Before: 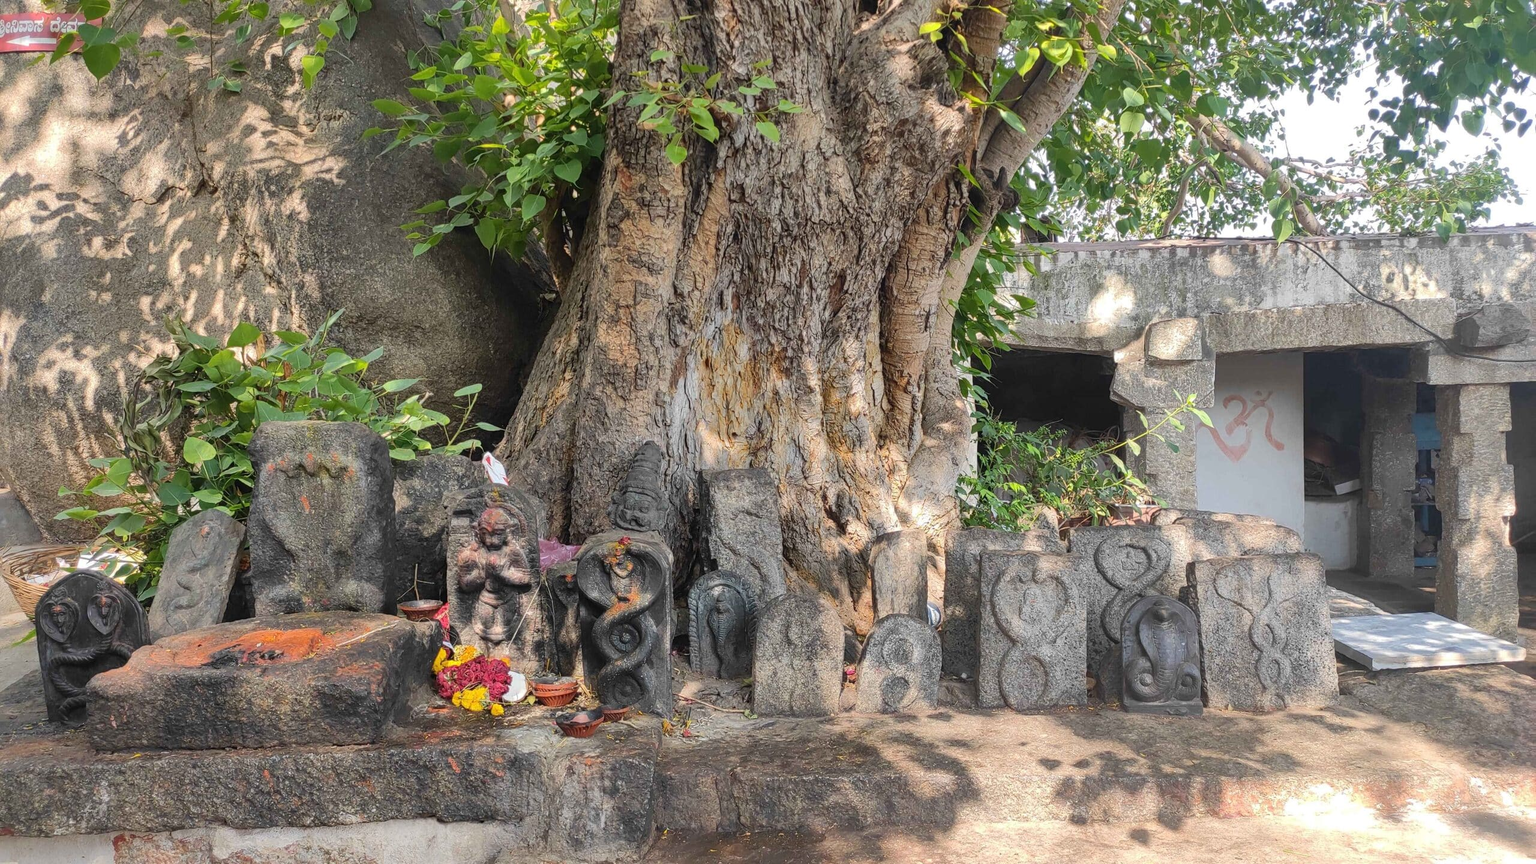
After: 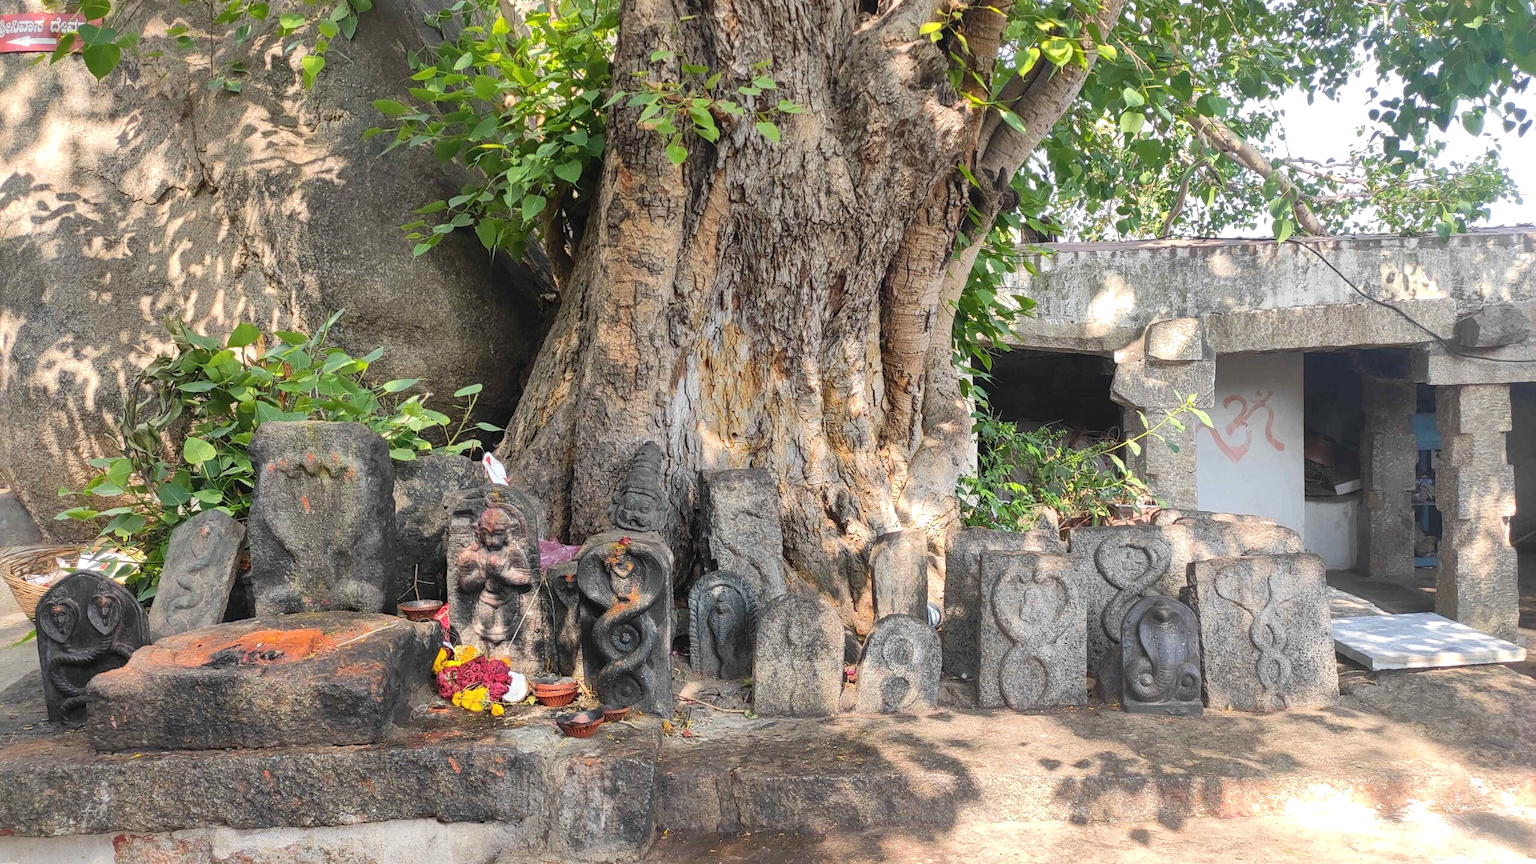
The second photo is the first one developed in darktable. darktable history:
tone equalizer: on, module defaults
exposure: exposure 0.236 EV, compensate highlight preservation false
